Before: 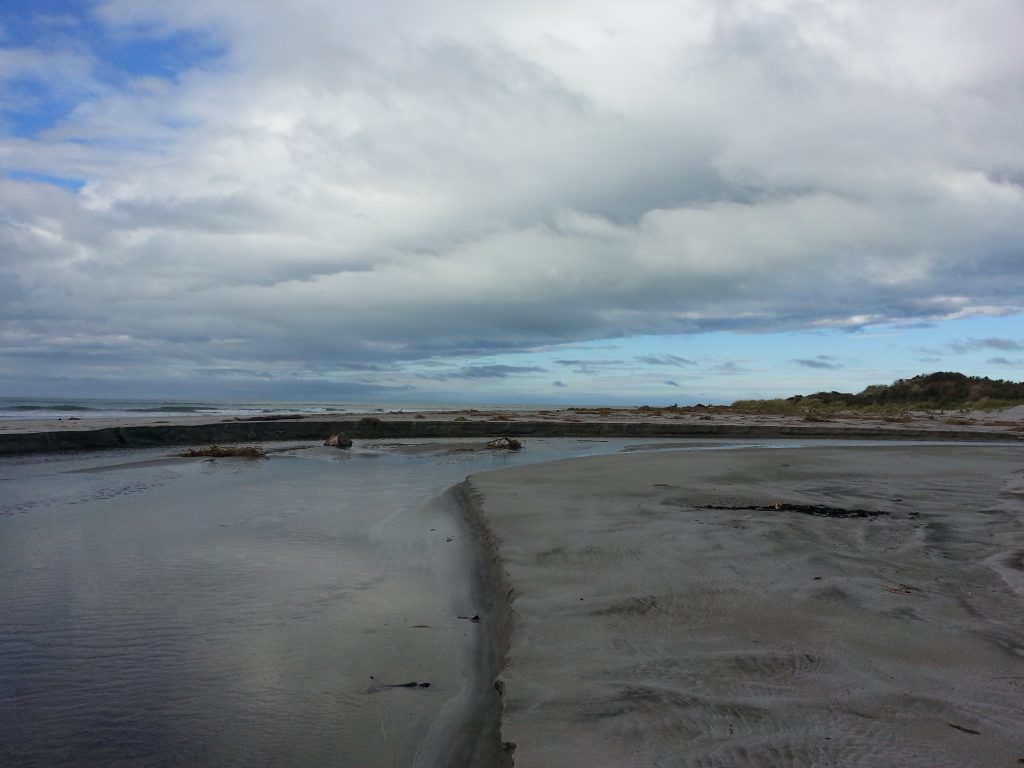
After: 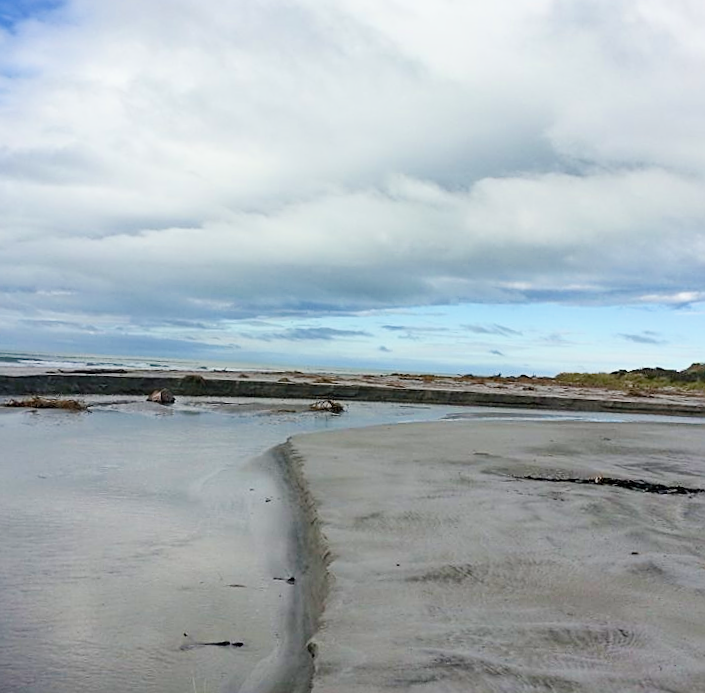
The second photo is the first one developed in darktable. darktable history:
exposure: black level correction 0, exposure 1.2 EV, compensate highlight preservation false
color balance rgb: perceptual saturation grading › global saturation 20%, perceptual saturation grading › highlights -50%, perceptual saturation grading › shadows 30%, perceptual brilliance grading › global brilliance 10%, perceptual brilliance grading › shadows 15%
rotate and perspective: rotation -1°, crop left 0.011, crop right 0.989, crop top 0.025, crop bottom 0.975
sharpen: on, module defaults
filmic rgb: black relative exposure -7.65 EV, white relative exposure 4.56 EV, hardness 3.61, color science v6 (2022)
shadows and highlights: soften with gaussian
crop and rotate: angle -3.27°, left 14.277%, top 0.028%, right 10.766%, bottom 0.028%
